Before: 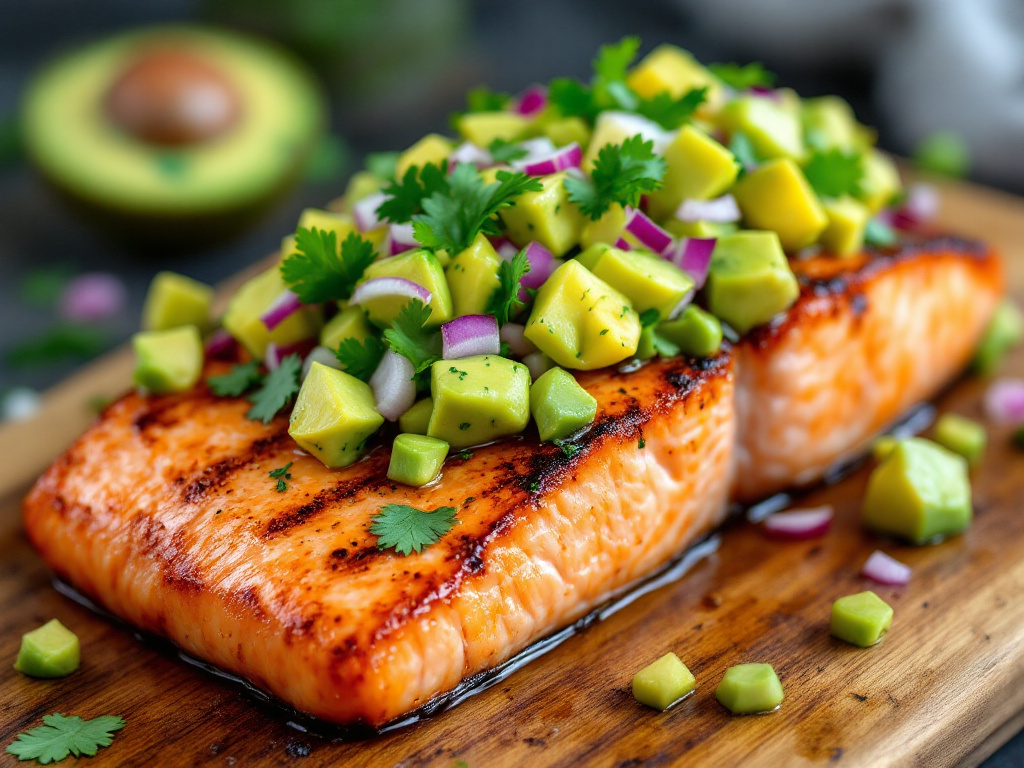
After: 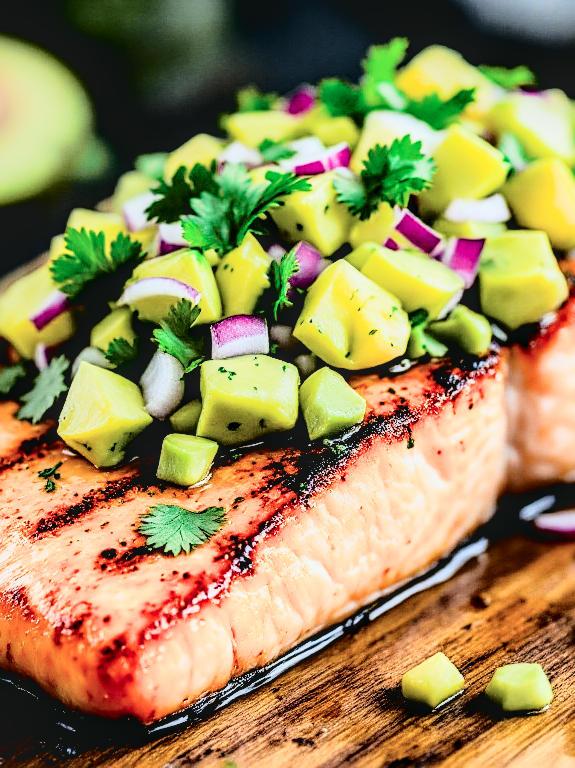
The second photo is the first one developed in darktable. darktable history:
tone equalizer: -8 EV -1.1 EV, -7 EV -0.993 EV, -6 EV -0.886 EV, -5 EV -0.588 EV, -3 EV 0.543 EV, -2 EV 0.886 EV, -1 EV 0.999 EV, +0 EV 1.06 EV
local contrast: detail 130%
exposure: black level correction 0.009, exposure -0.163 EV, compensate exposure bias true, compensate highlight preservation false
tone curve: curves: ch0 [(0, 0.032) (0.078, 0.052) (0.236, 0.168) (0.43, 0.472) (0.508, 0.566) (0.66, 0.754) (0.79, 0.883) (0.994, 0.974)]; ch1 [(0, 0) (0.161, 0.092) (0.35, 0.33) (0.379, 0.401) (0.456, 0.456) (0.508, 0.501) (0.547, 0.531) (0.573, 0.563) (0.625, 0.602) (0.718, 0.734) (1, 1)]; ch2 [(0, 0) (0.369, 0.427) (0.44, 0.434) (0.502, 0.501) (0.54, 0.537) (0.586, 0.59) (0.621, 0.604) (1, 1)], color space Lab, independent channels, preserve colors none
filmic rgb: black relative exposure -5.1 EV, white relative exposure 3.99 EV, hardness 2.89, contrast 1.297, highlights saturation mix -30.12%
crop and rotate: left 22.57%, right 21.265%
sharpen: radius 2.75
